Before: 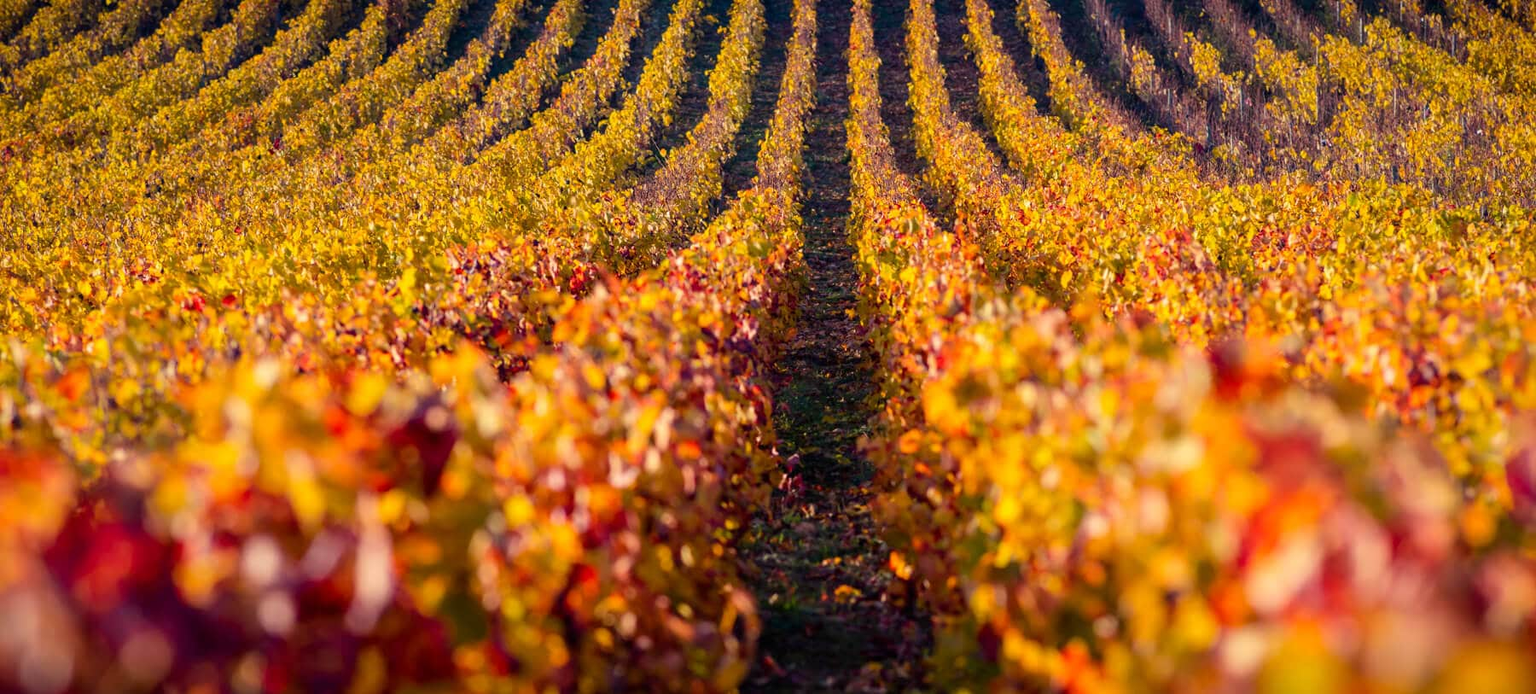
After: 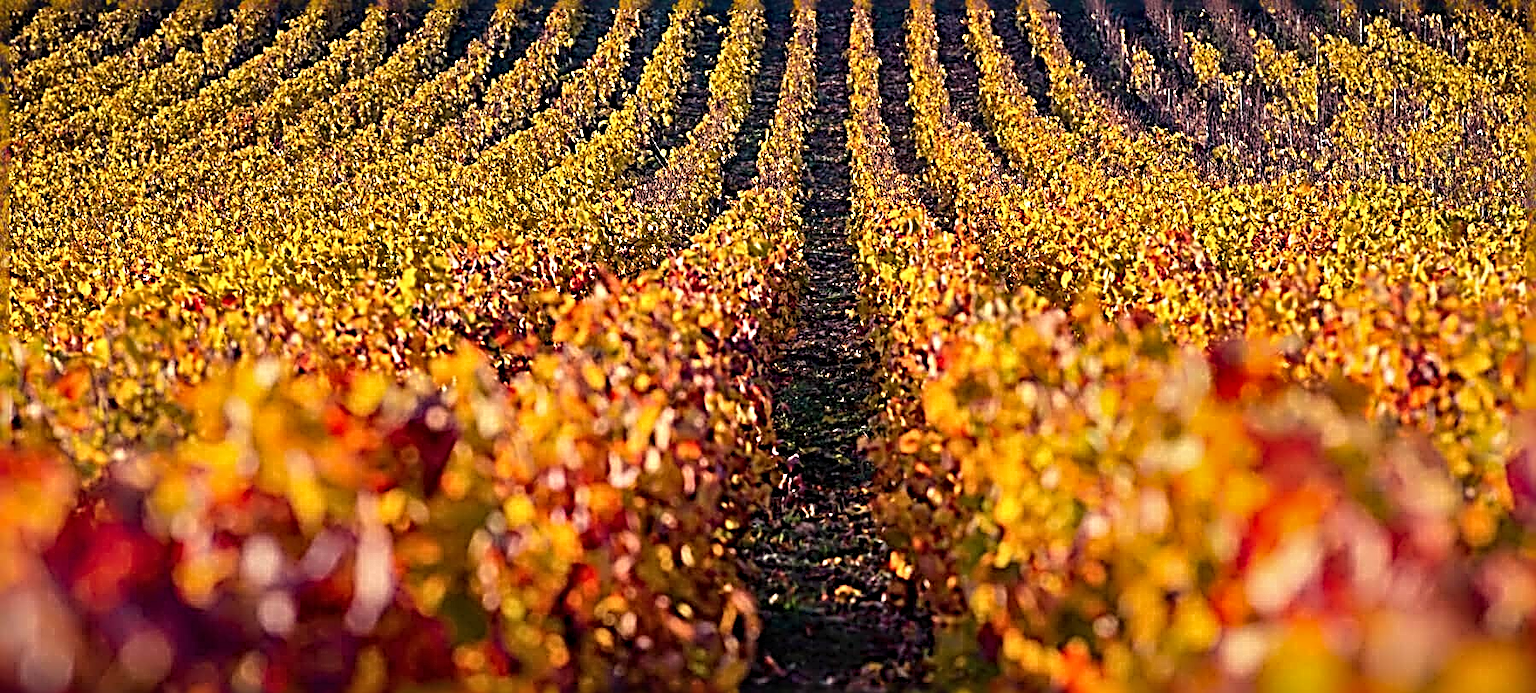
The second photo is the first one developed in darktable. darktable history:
shadows and highlights: shadows 24.5, highlights -78.15, soften with gaussian
sharpen: radius 4.001, amount 2
